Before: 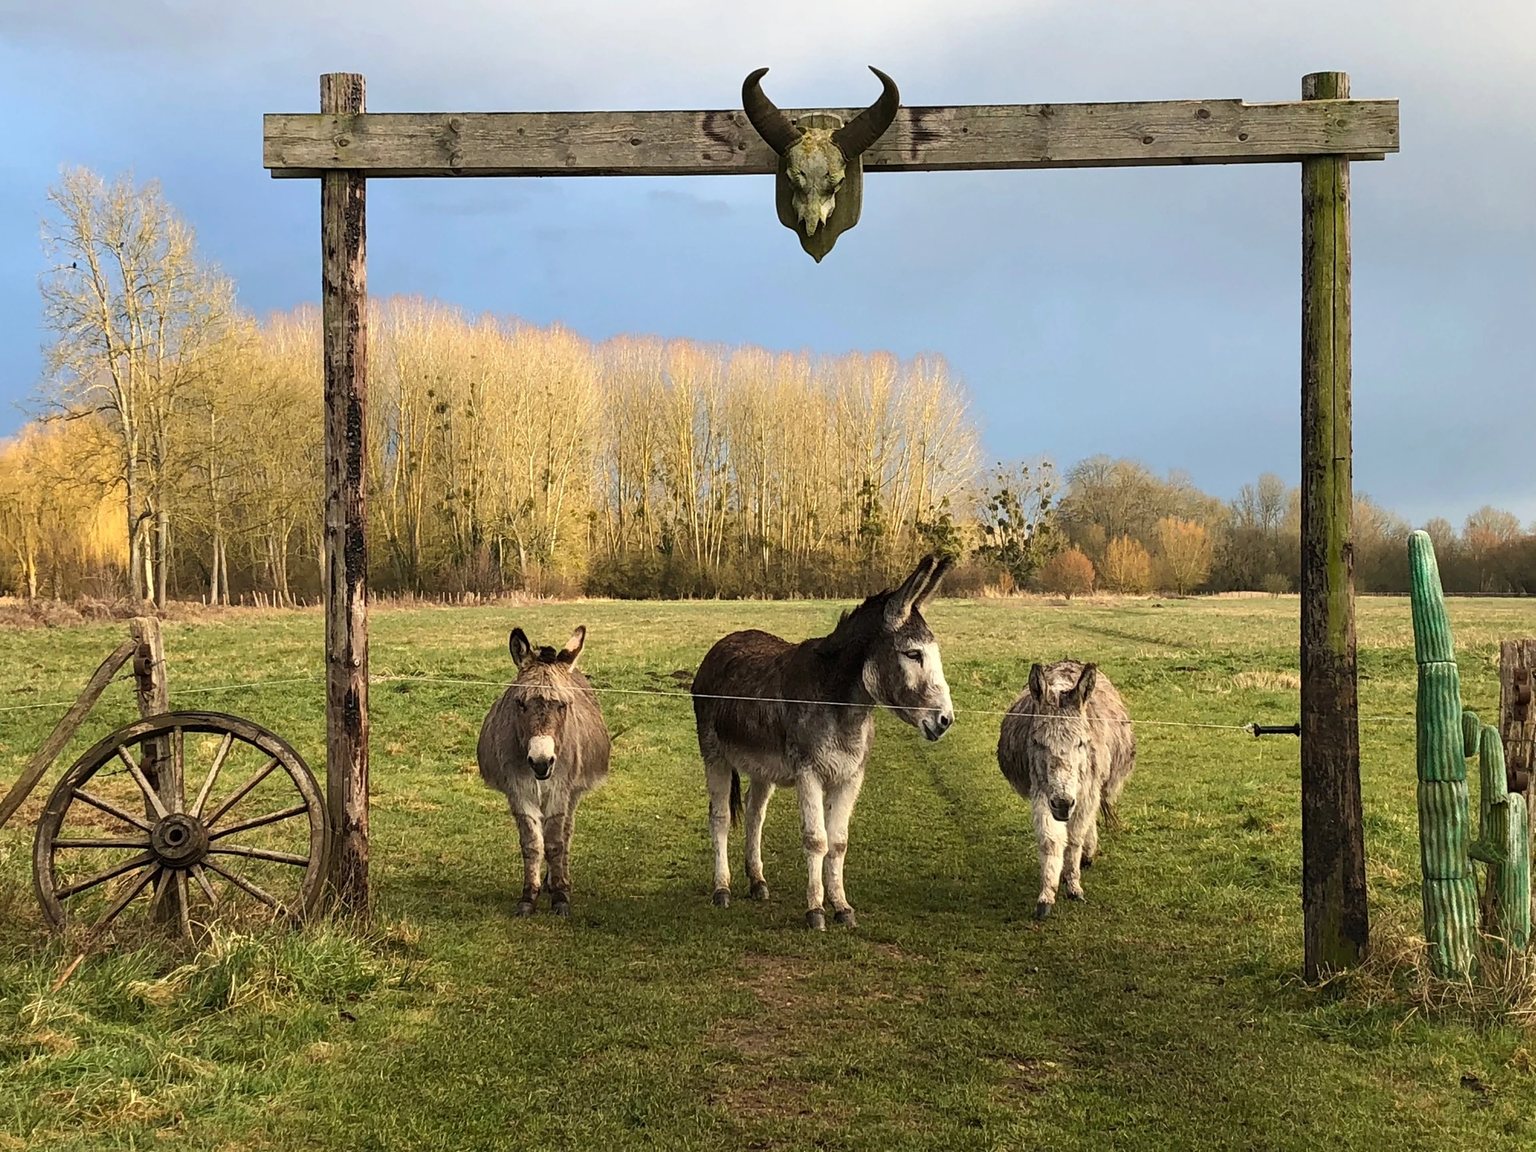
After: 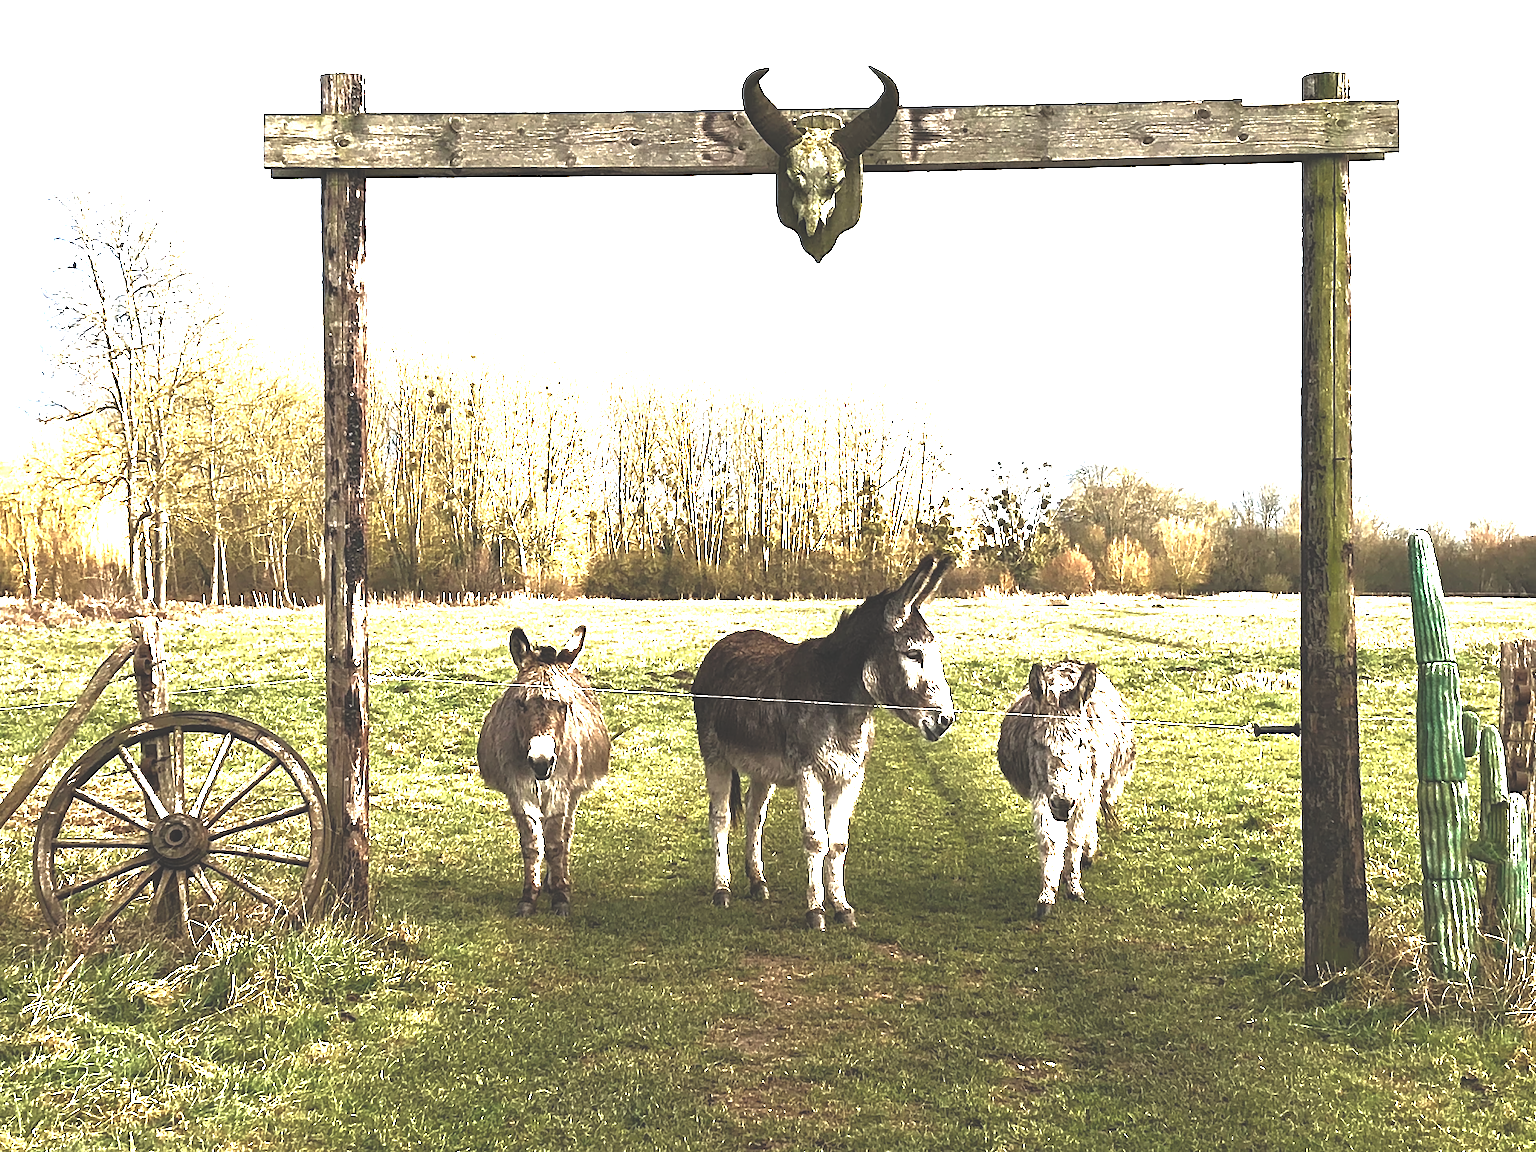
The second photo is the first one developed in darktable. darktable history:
base curve: curves: ch0 [(0, 0) (0.841, 0.609) (1, 1)]
exposure: black level correction -0.023, exposure 1.397 EV, compensate highlight preservation false
tone equalizer: -8 EV -0.417 EV, -7 EV -0.389 EV, -6 EV -0.333 EV, -5 EV -0.222 EV, -3 EV 0.222 EV, -2 EV 0.333 EV, -1 EV 0.389 EV, +0 EV 0.417 EV, edges refinement/feathering 500, mask exposure compensation -1.57 EV, preserve details no
